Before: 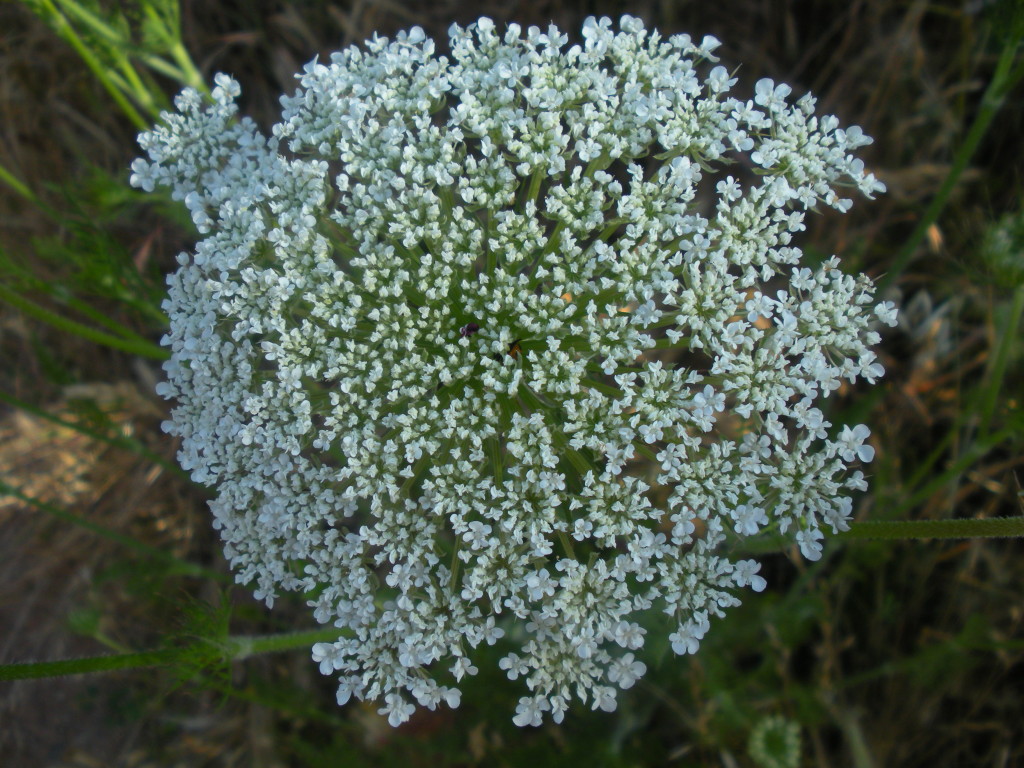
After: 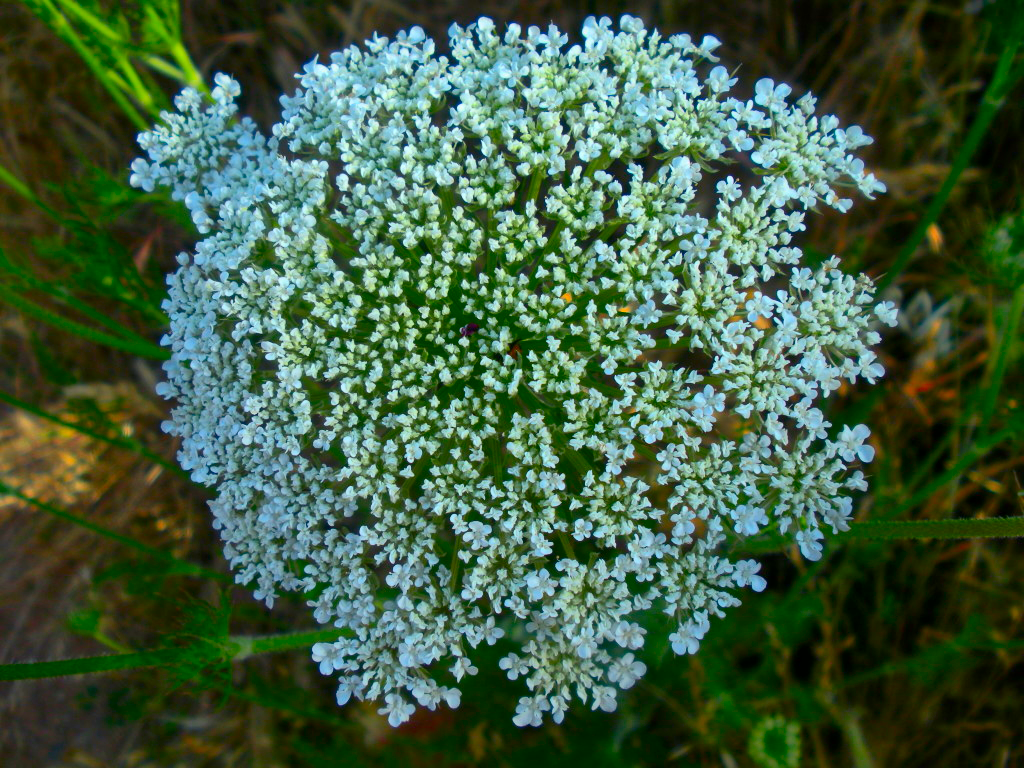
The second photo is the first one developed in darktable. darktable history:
local contrast: mode bilateral grid, contrast 20, coarseness 50, detail 120%, midtone range 0.2
shadows and highlights: on, module defaults
contrast brightness saturation: contrast 0.26, brightness 0.02, saturation 0.87
